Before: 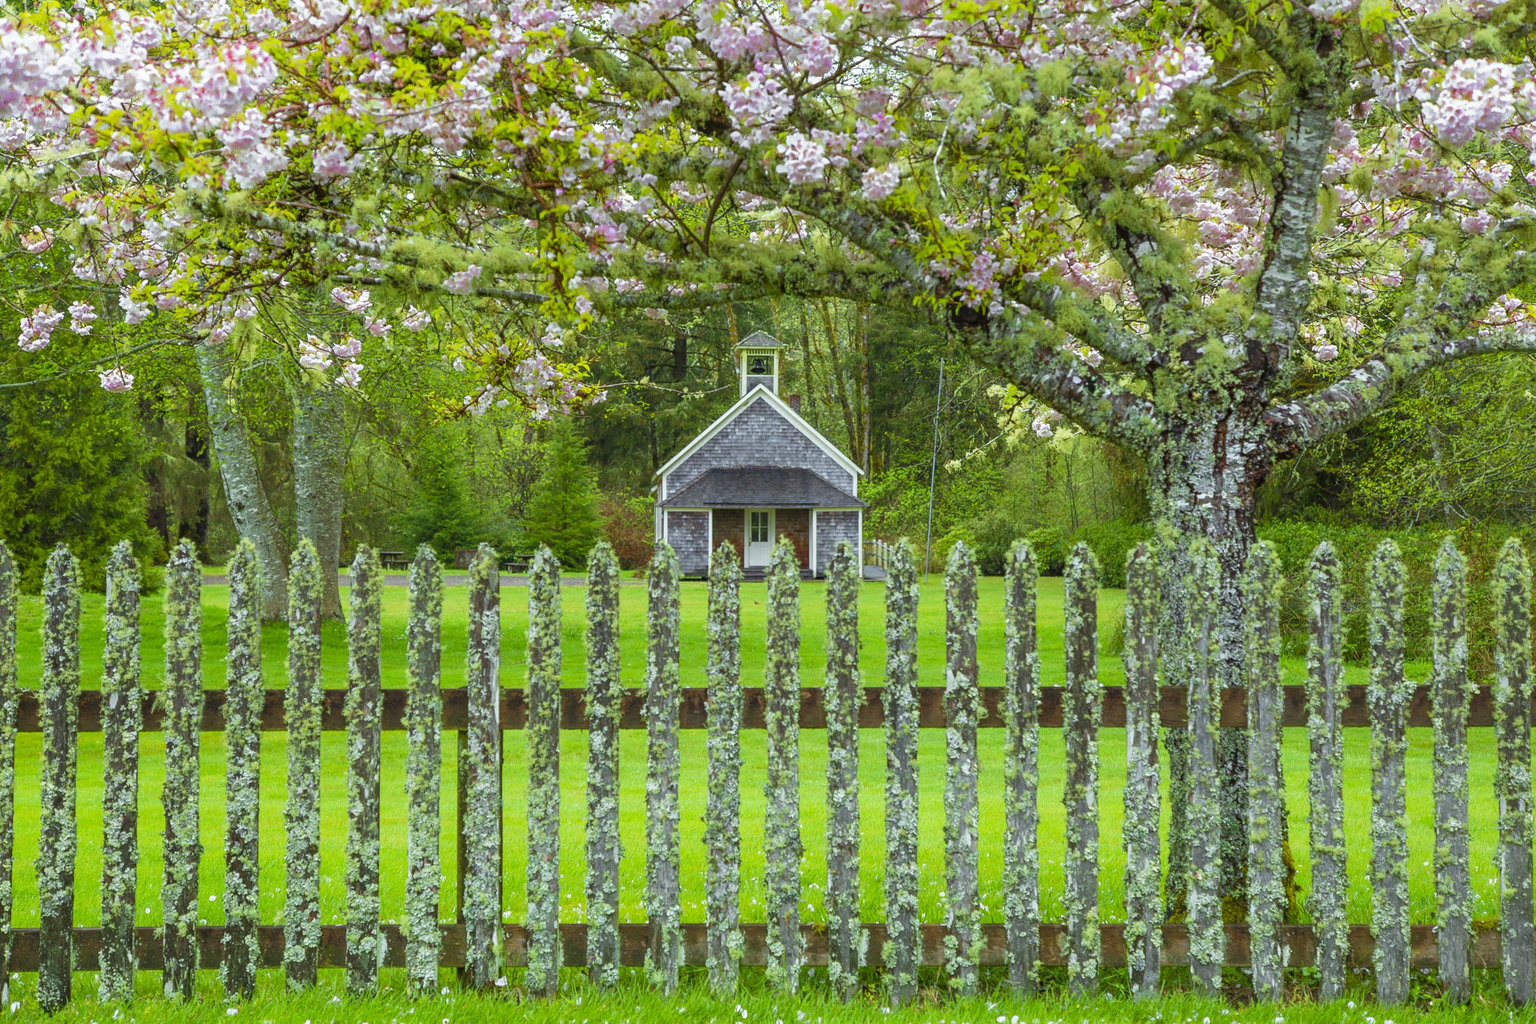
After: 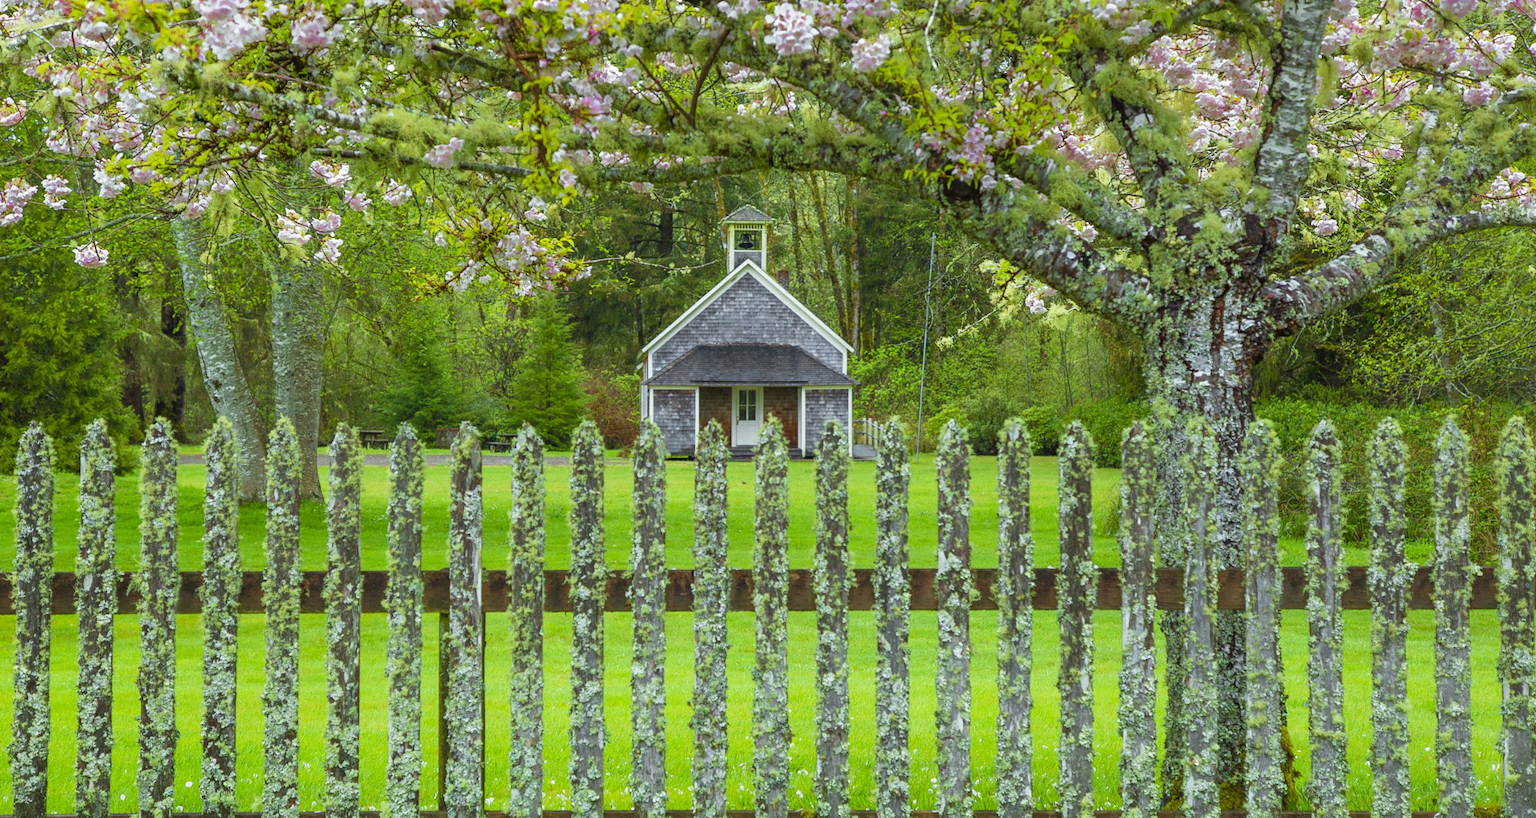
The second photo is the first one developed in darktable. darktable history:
crop and rotate: left 1.824%, top 12.738%, right 0.182%, bottom 8.924%
